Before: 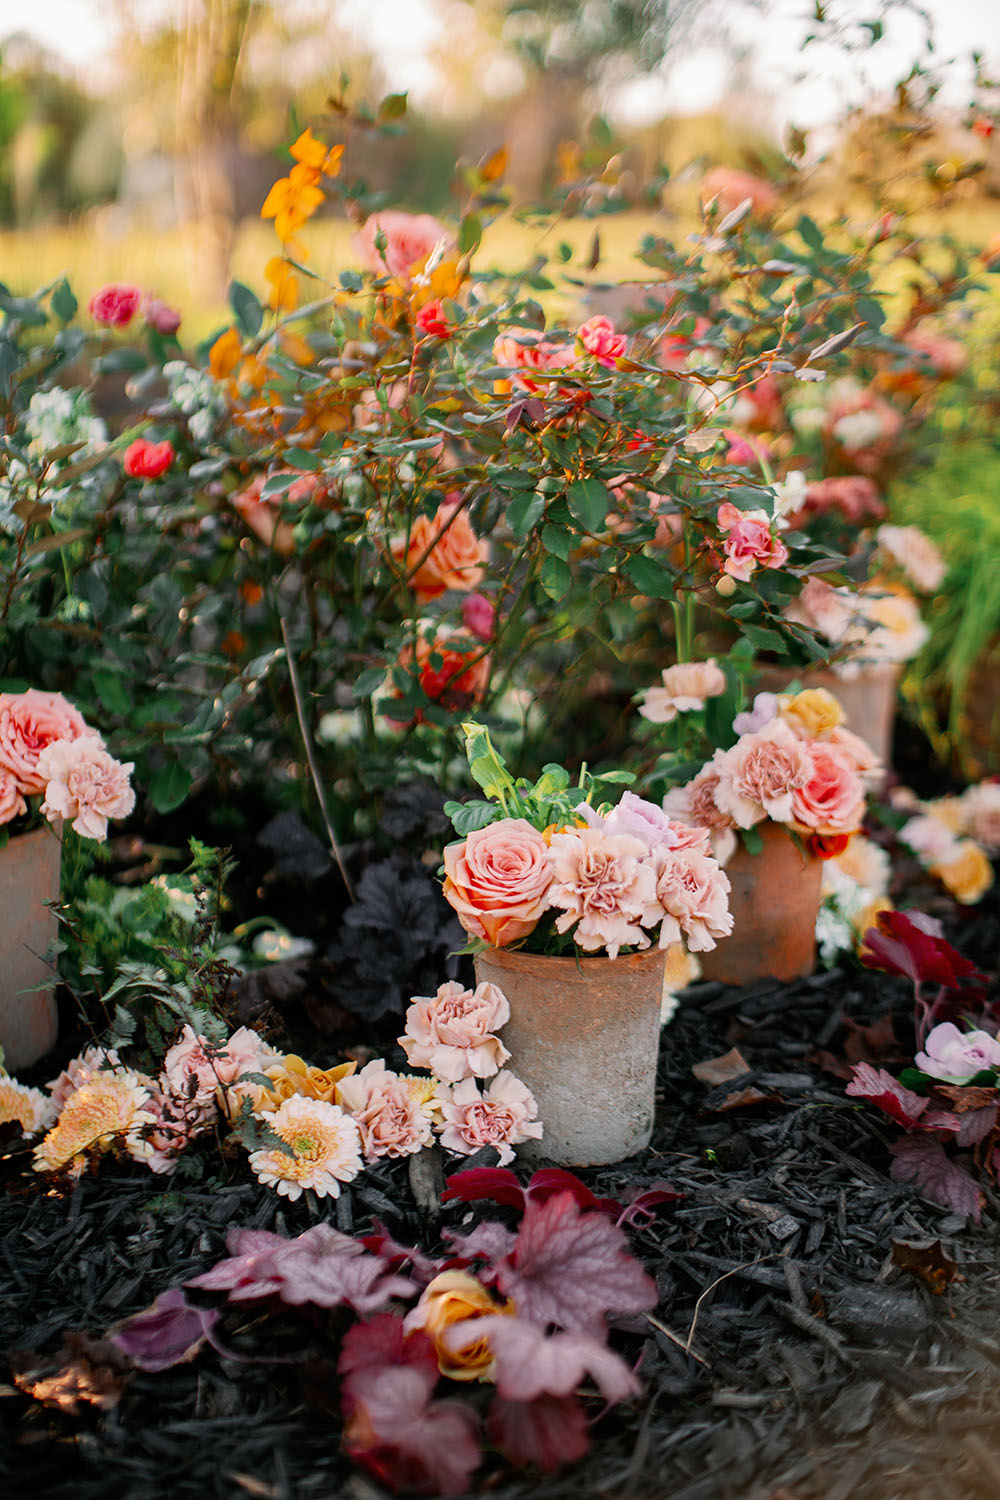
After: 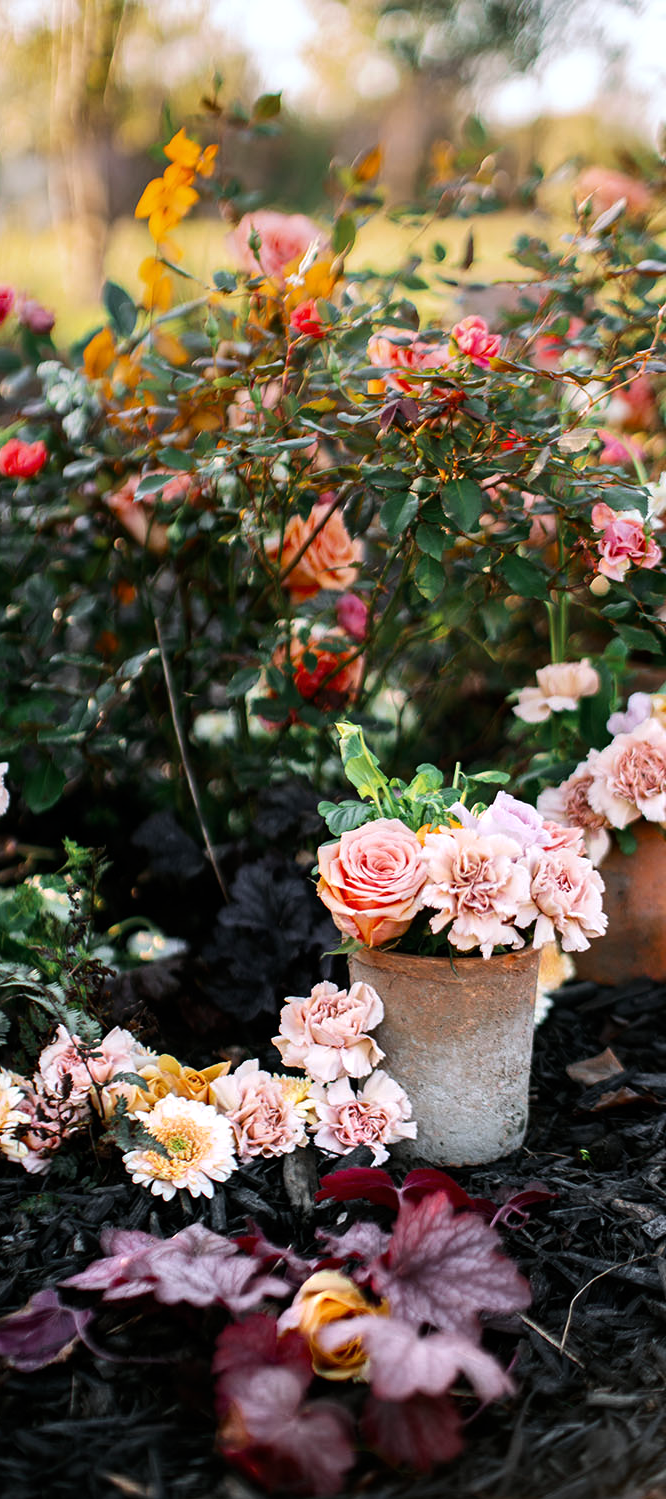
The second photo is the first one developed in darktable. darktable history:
graduated density: on, module defaults
white balance: red 0.967, blue 1.049
crop and rotate: left 12.673%, right 20.66%
tone equalizer: -8 EV -0.75 EV, -7 EV -0.7 EV, -6 EV -0.6 EV, -5 EV -0.4 EV, -3 EV 0.4 EV, -2 EV 0.6 EV, -1 EV 0.7 EV, +0 EV 0.75 EV, edges refinement/feathering 500, mask exposure compensation -1.57 EV, preserve details no
